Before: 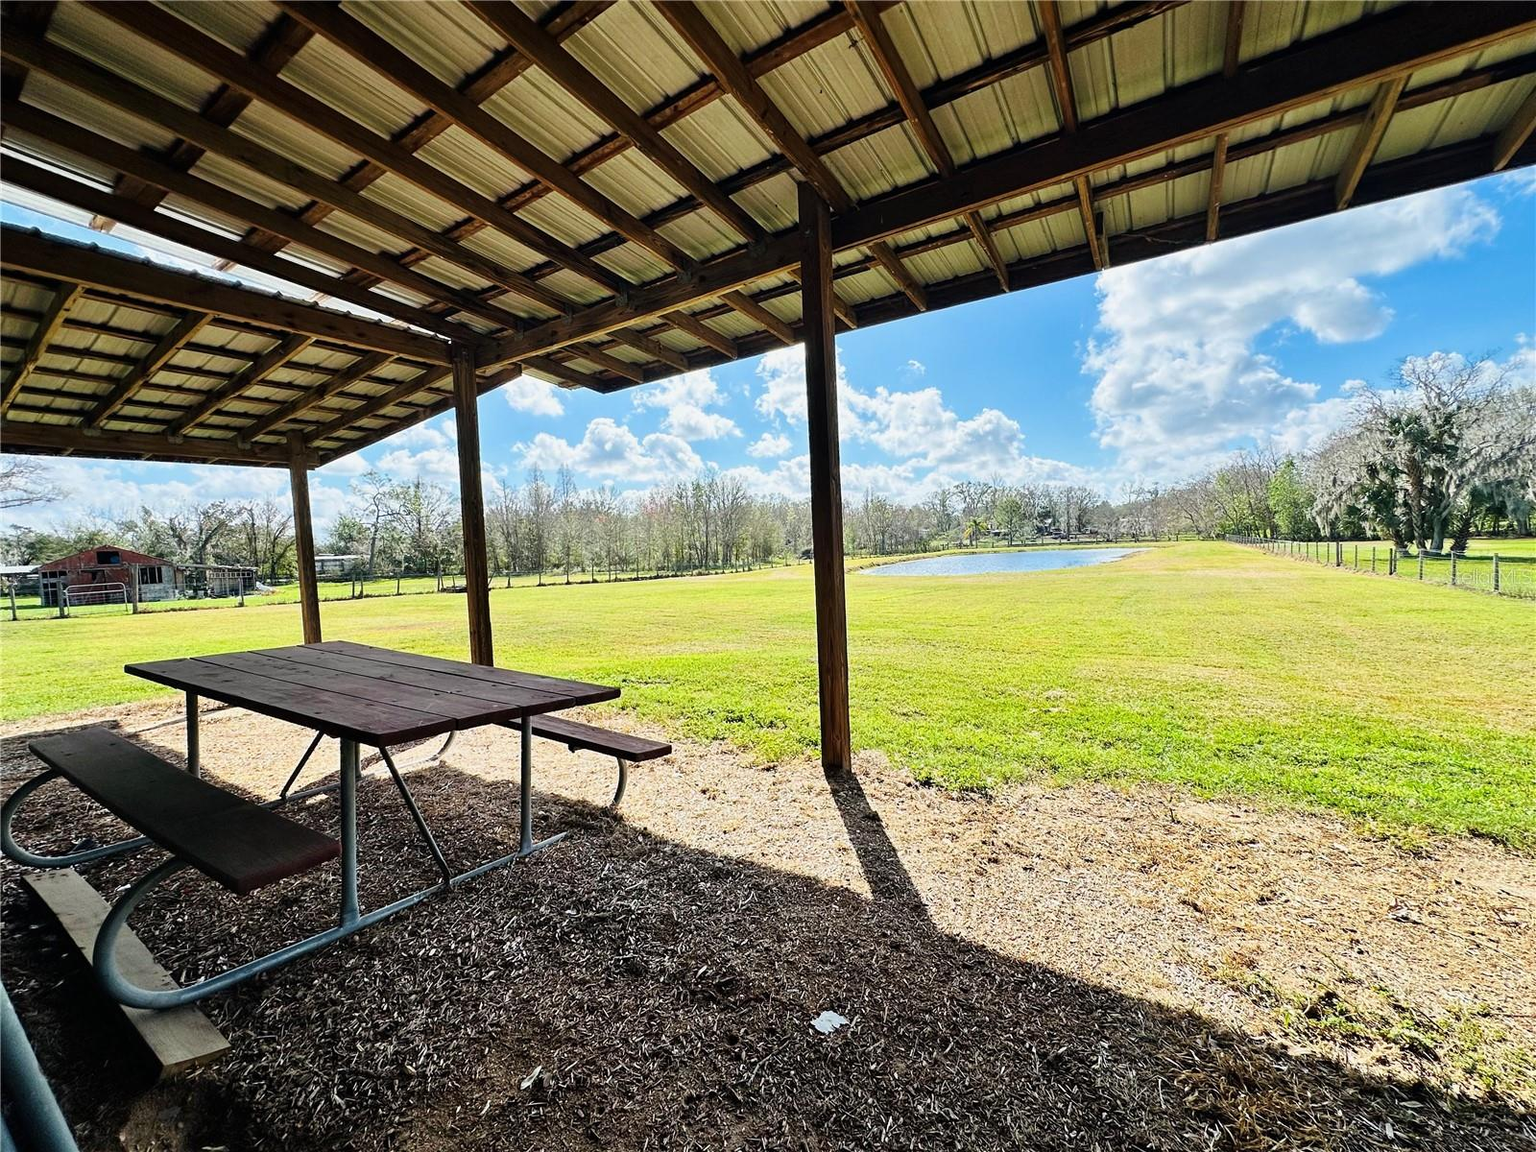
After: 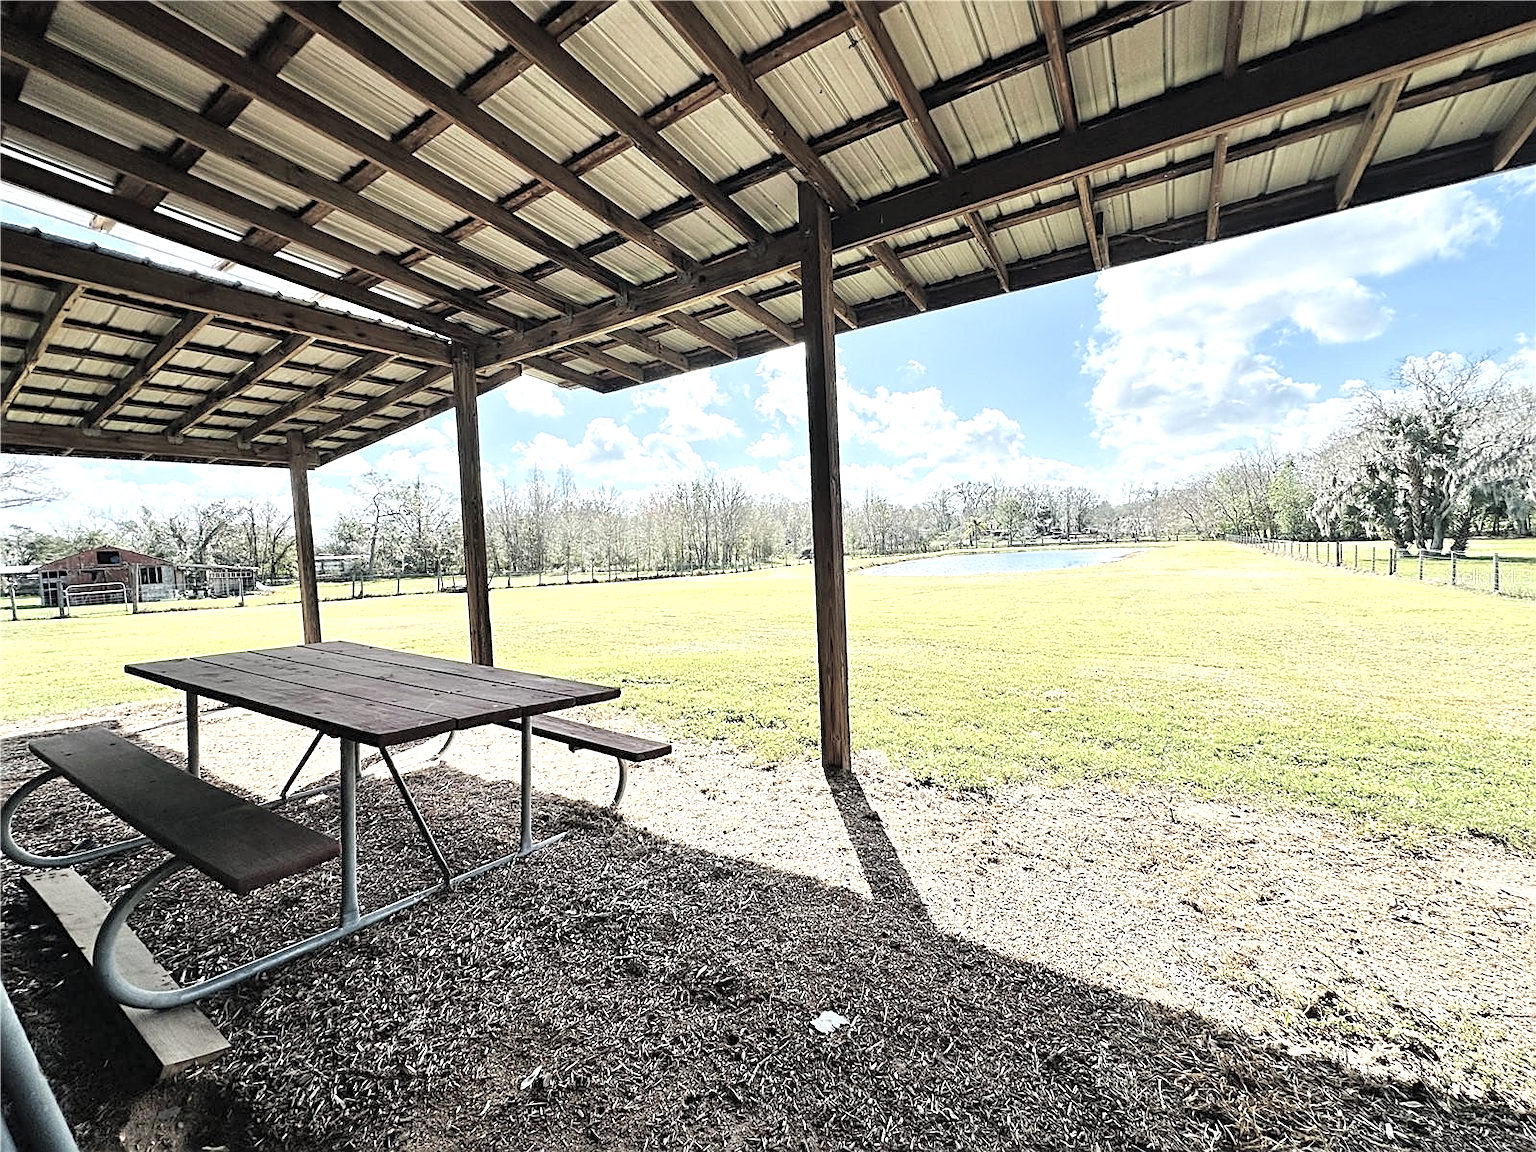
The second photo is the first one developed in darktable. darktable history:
contrast brightness saturation: brightness 0.18, saturation -0.5
sharpen: on, module defaults
exposure: exposure 0.6 EV, compensate highlight preservation false
